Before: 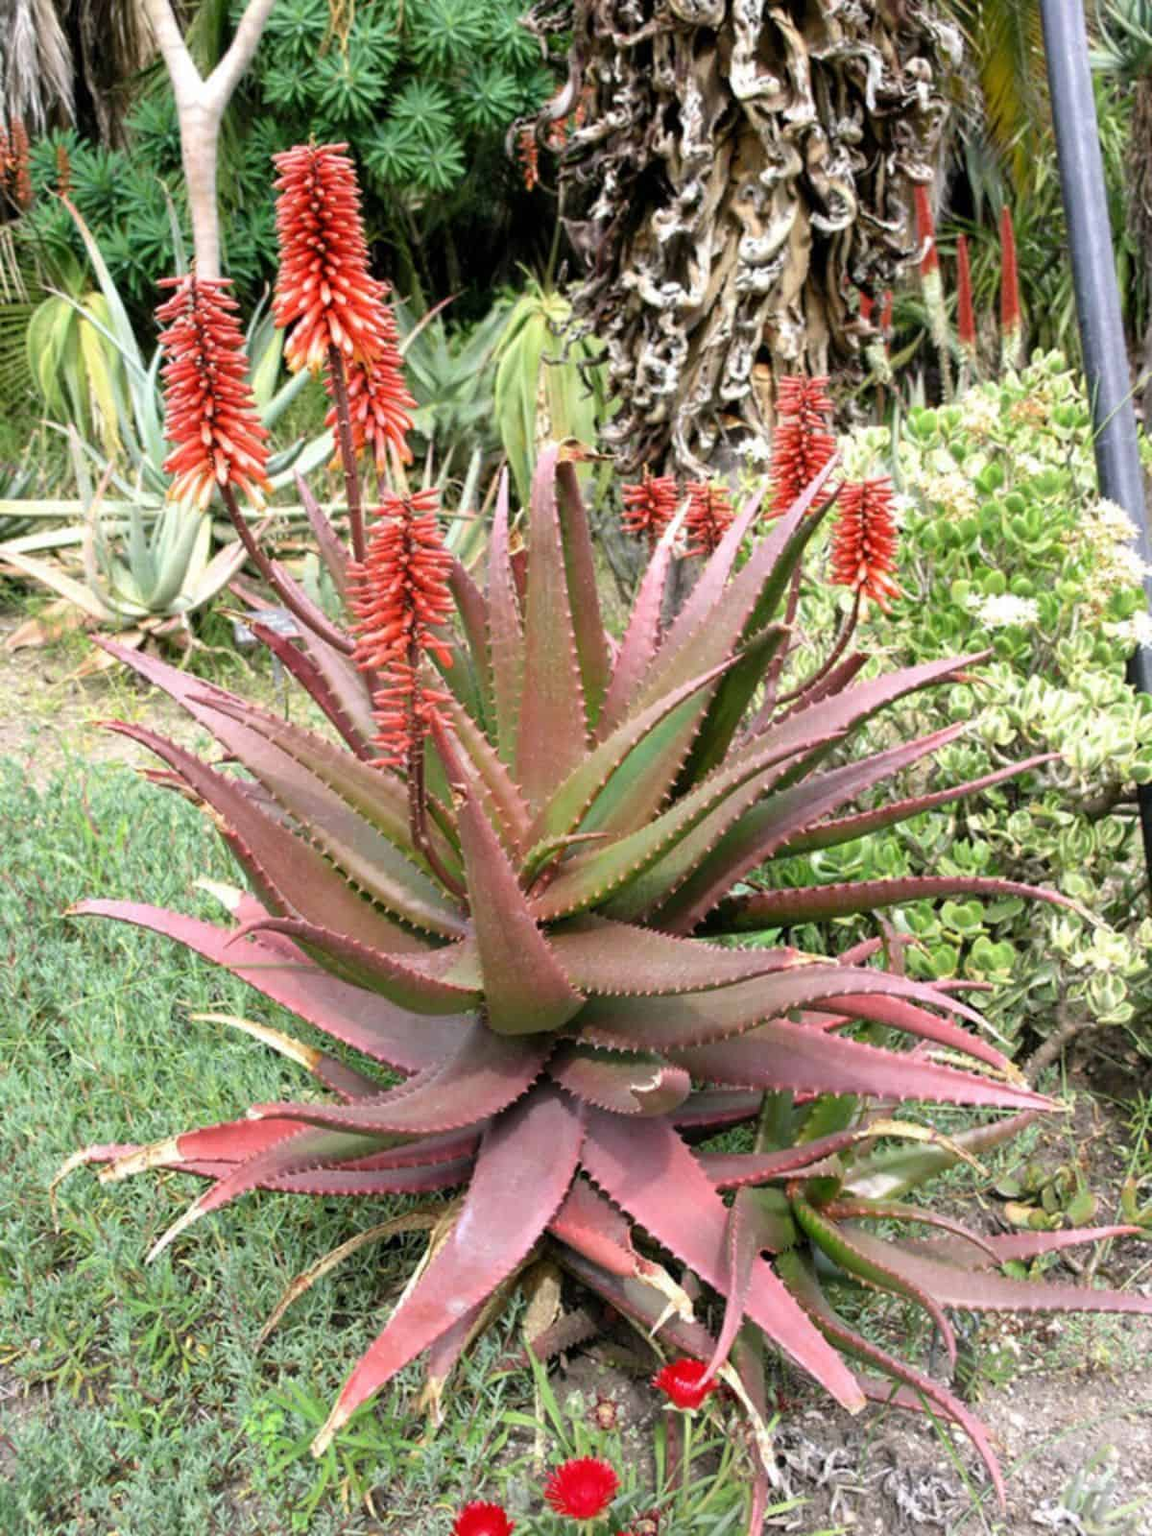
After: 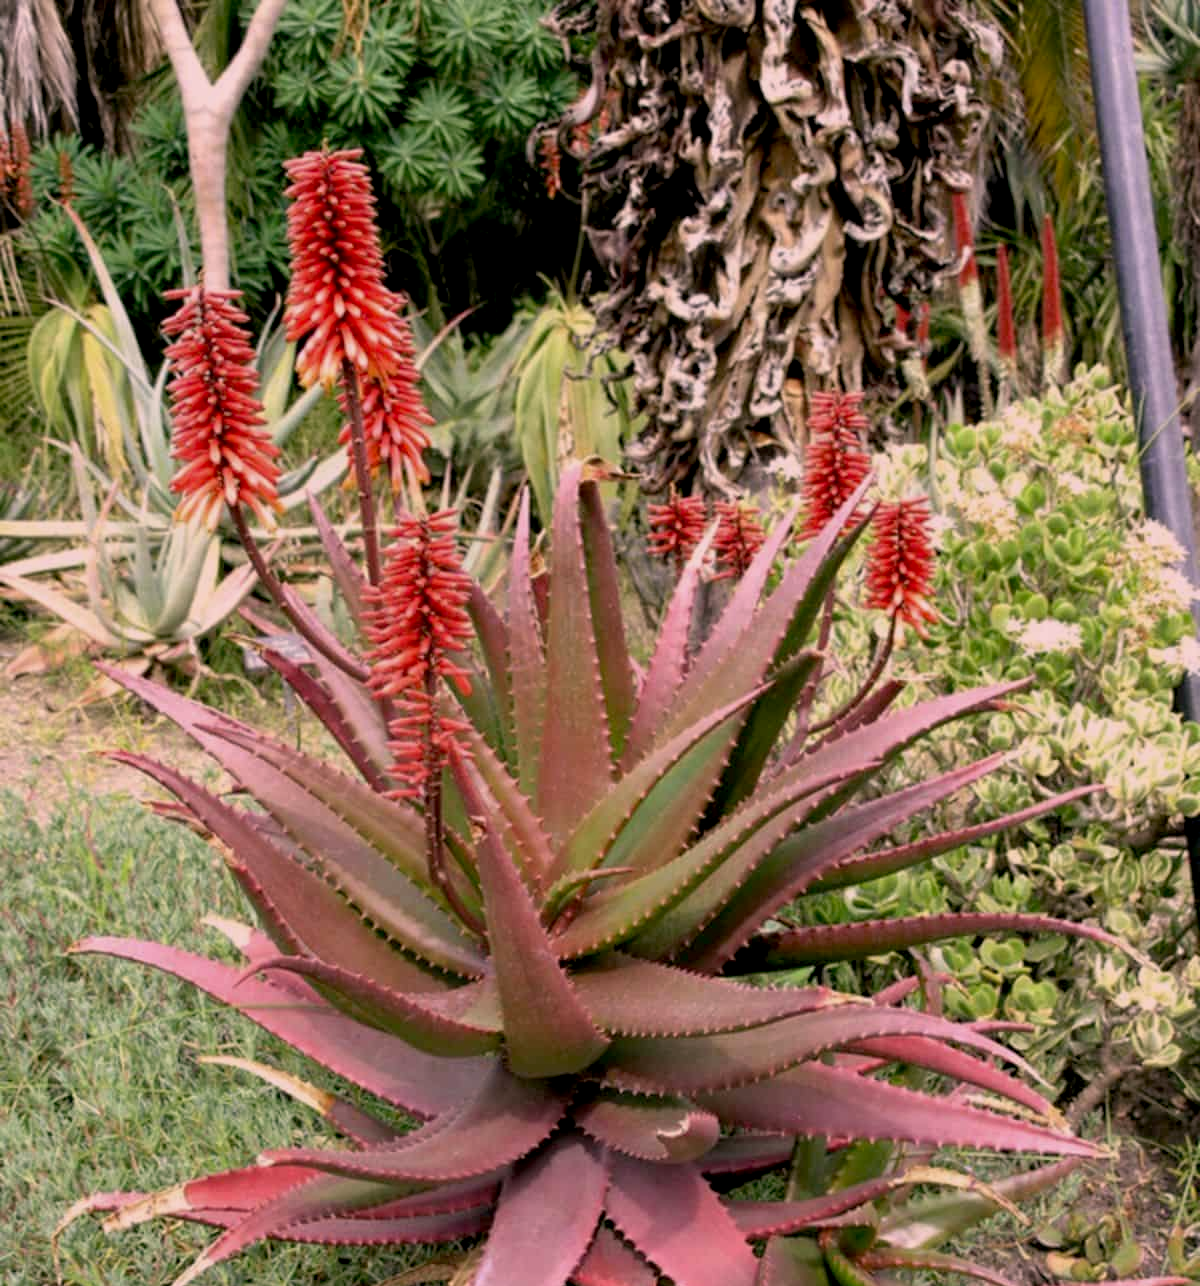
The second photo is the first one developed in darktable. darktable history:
color correction: highlights a* 14.69, highlights b* 4.8
exposure: black level correction 0.011, exposure -0.476 EV, compensate exposure bias true, compensate highlight preservation false
crop: bottom 19.572%
